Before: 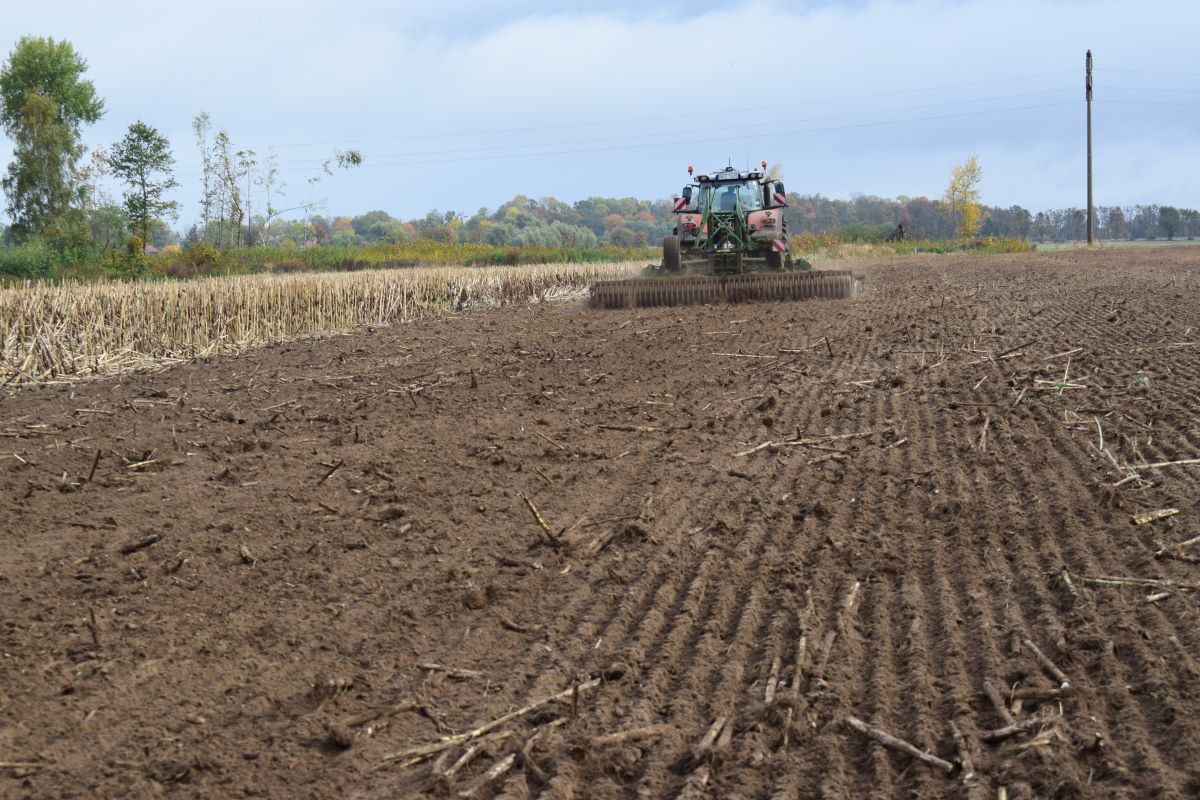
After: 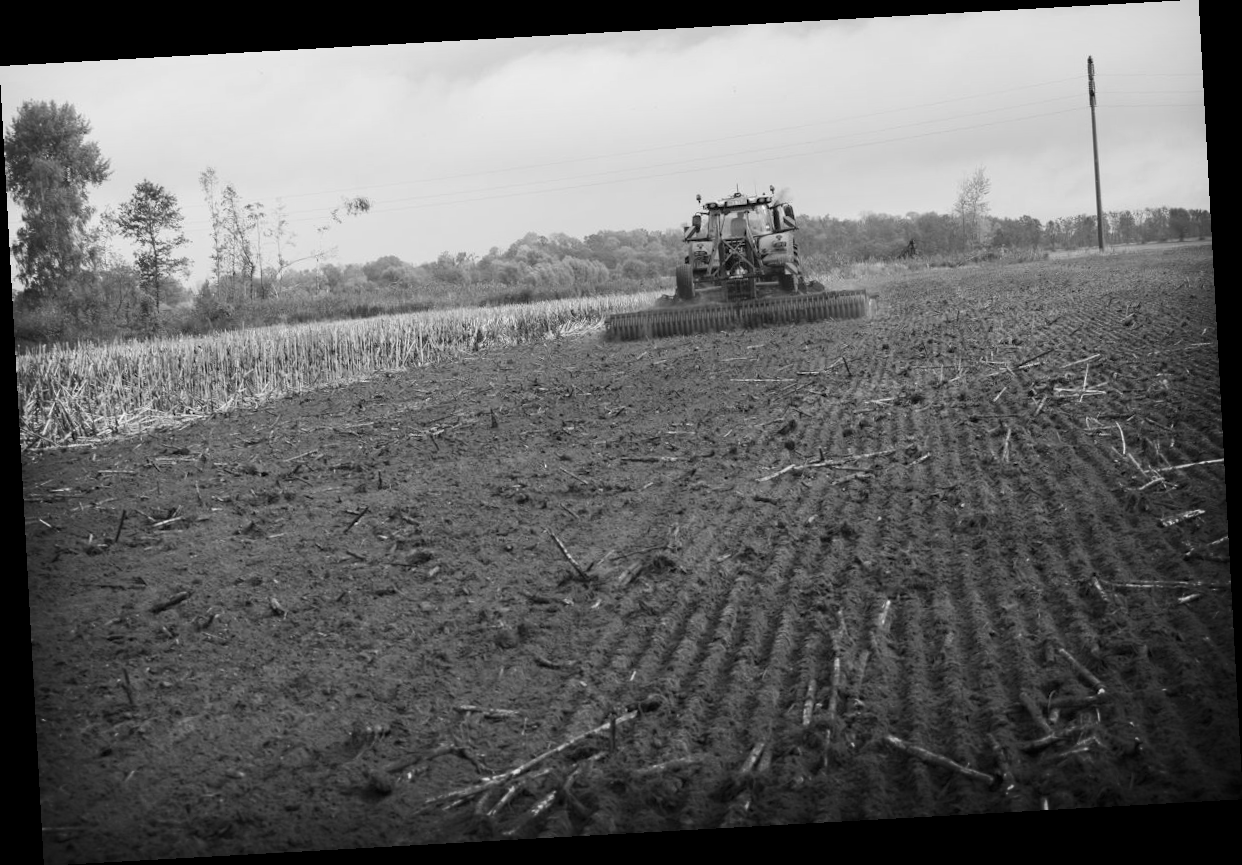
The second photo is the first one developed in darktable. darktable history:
shadows and highlights: shadows -70, highlights 35, soften with gaussian
contrast brightness saturation: saturation -1
rotate and perspective: rotation -3.18°, automatic cropping off
